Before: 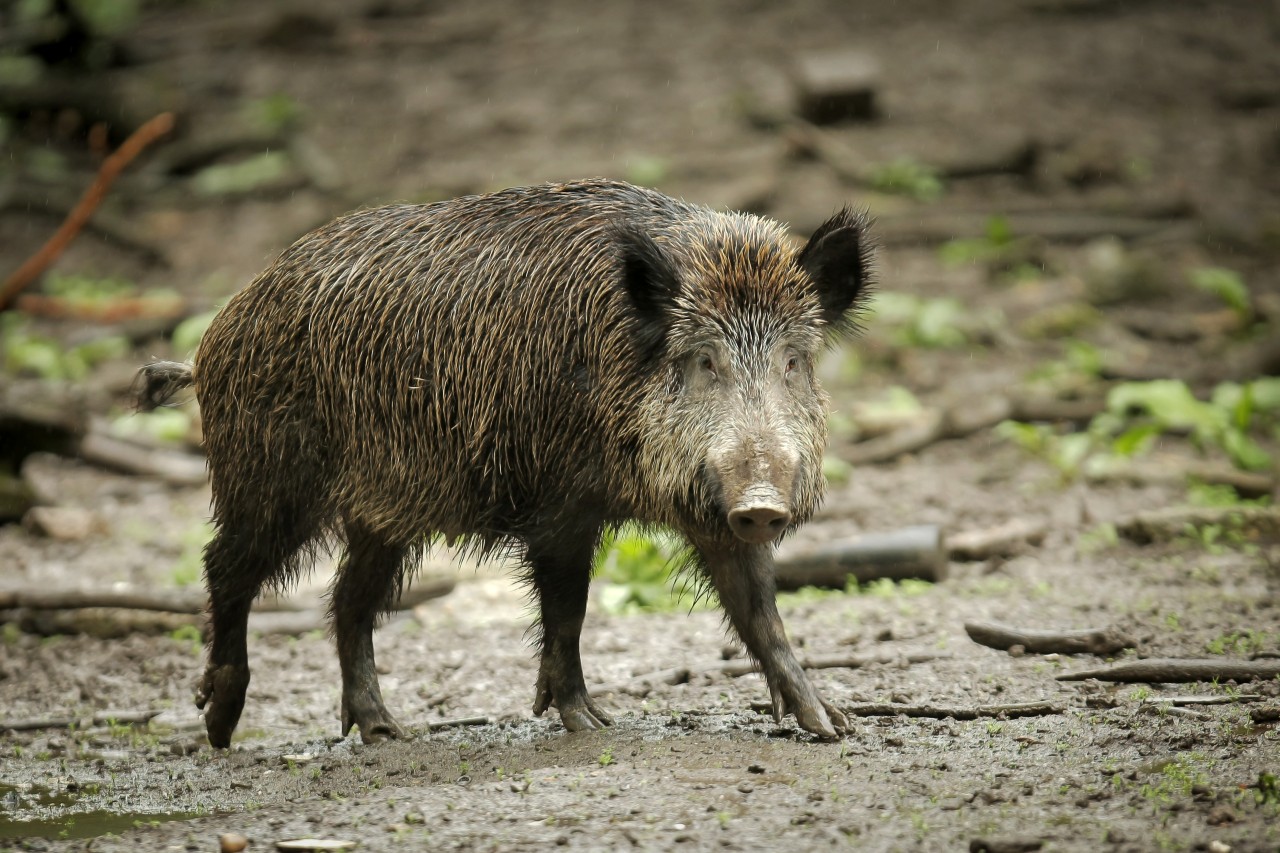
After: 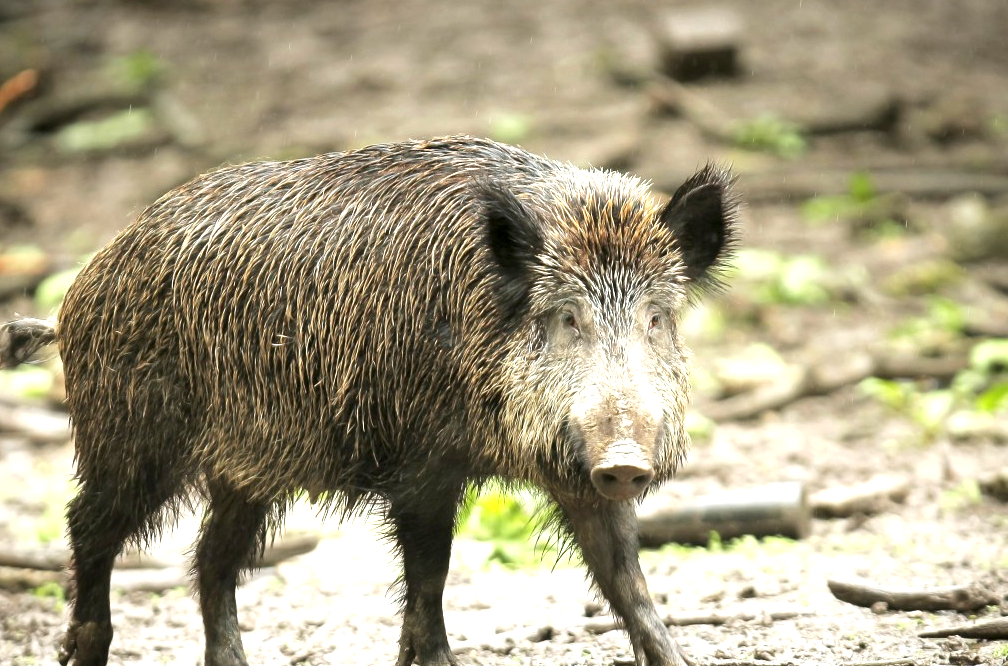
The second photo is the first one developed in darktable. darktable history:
crop and rotate: left 10.77%, top 5.1%, right 10.41%, bottom 16.76%
white balance: red 1.004, blue 1.024
exposure: exposure 1.16 EV, compensate exposure bias true, compensate highlight preservation false
